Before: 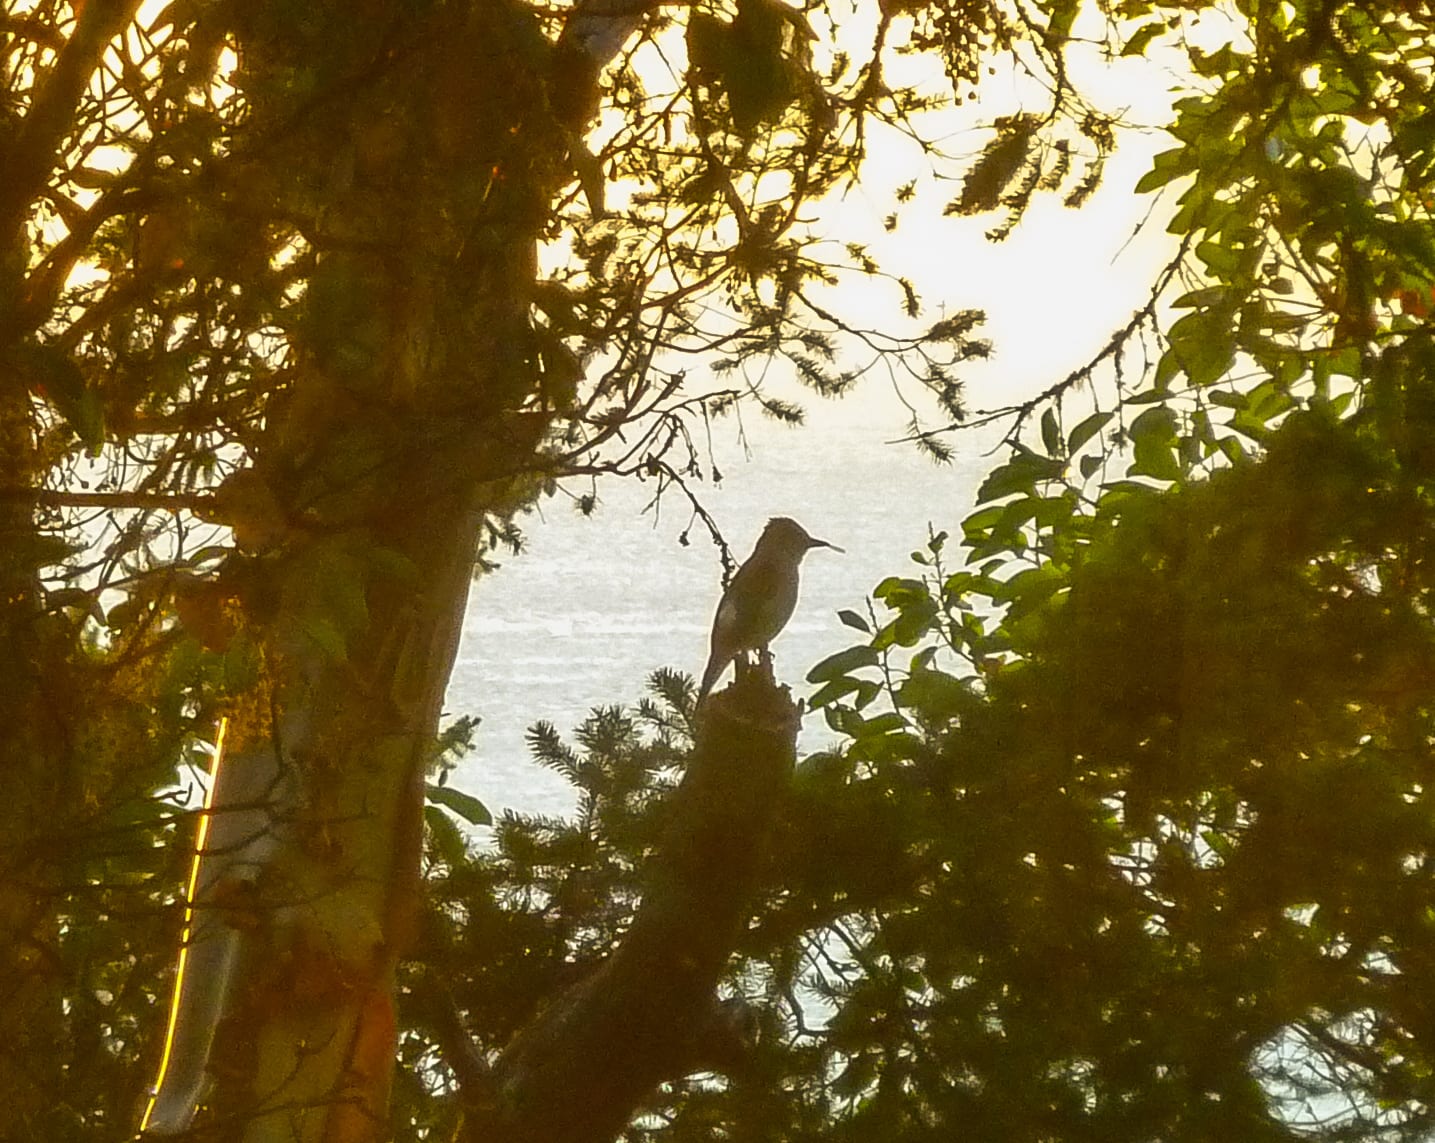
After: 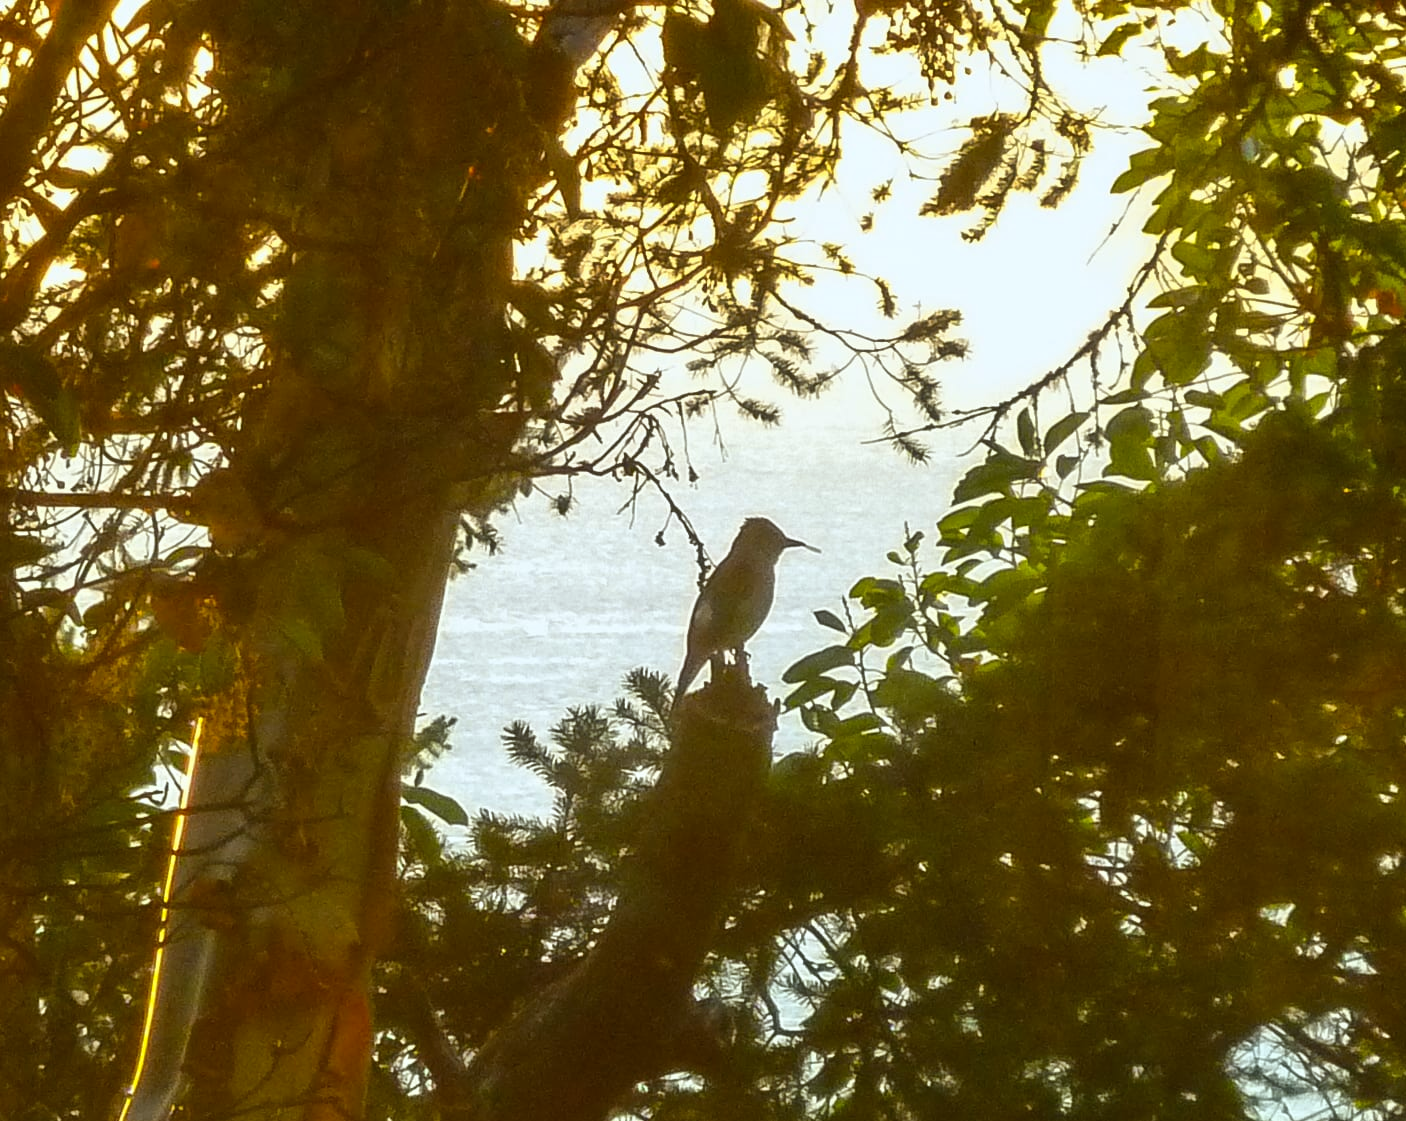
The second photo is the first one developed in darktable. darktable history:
color calibration: output R [1.063, -0.012, -0.003, 0], output G [0, 1.022, 0.021, 0], output B [-0.079, 0.047, 1, 0], illuminant custom, x 0.368, y 0.373, temperature 4343.19 K
crop: left 1.736%, right 0.267%, bottom 1.886%
